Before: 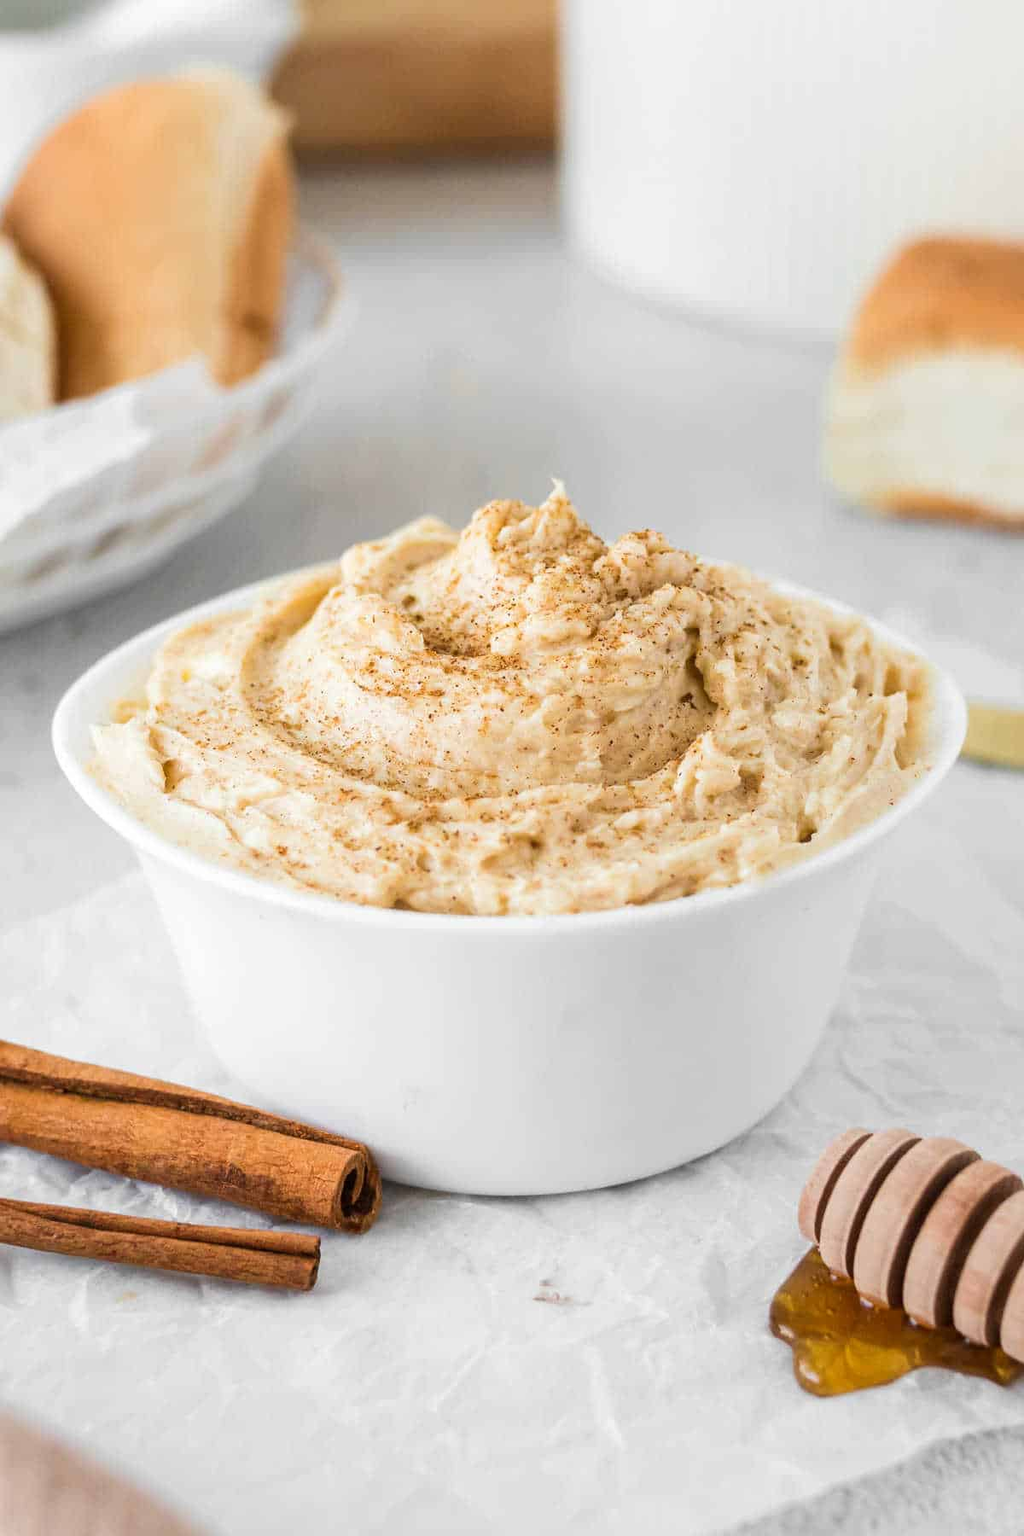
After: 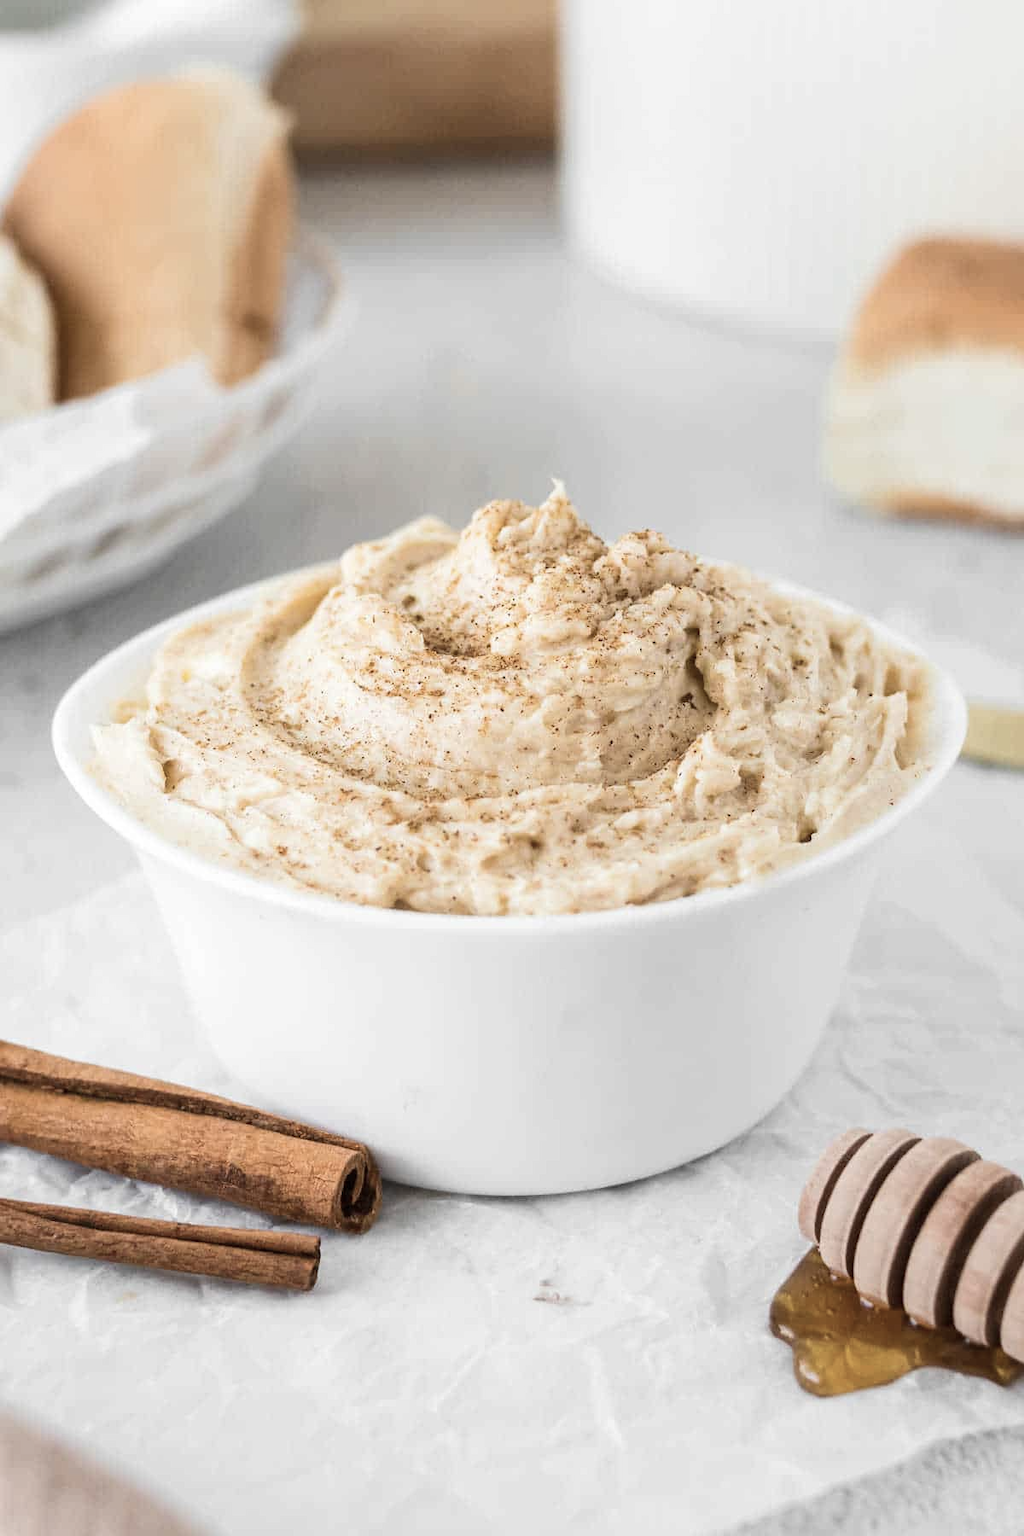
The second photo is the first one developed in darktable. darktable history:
contrast brightness saturation: contrast 0.103, saturation -0.357
